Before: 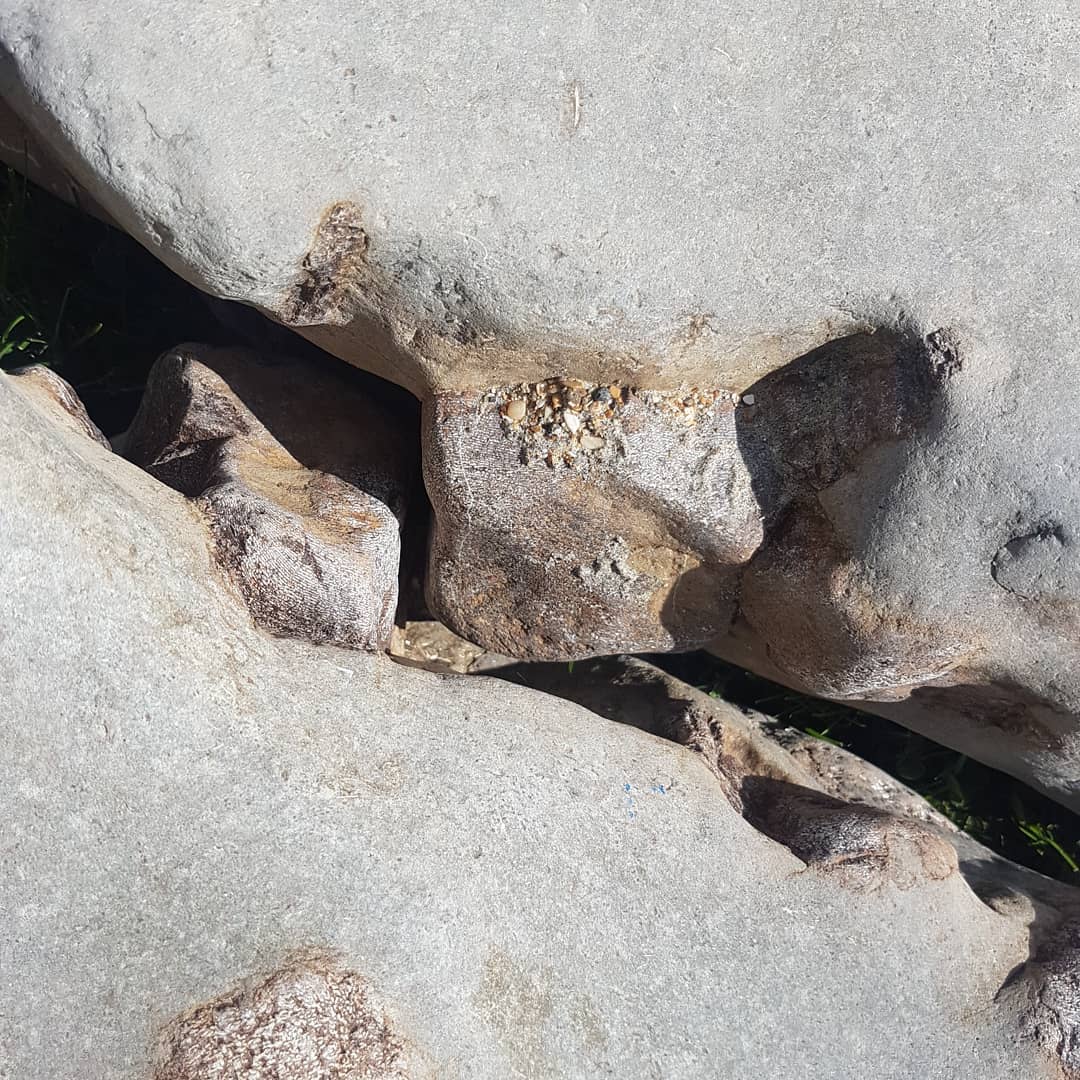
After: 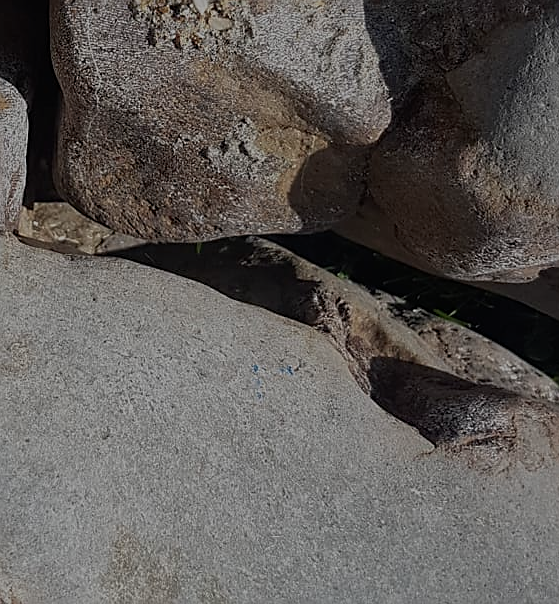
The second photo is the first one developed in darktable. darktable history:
sharpen: on, module defaults
exposure: exposure -1.468 EV, compensate highlight preservation false
crop: left 34.479%, top 38.822%, right 13.718%, bottom 5.172%
